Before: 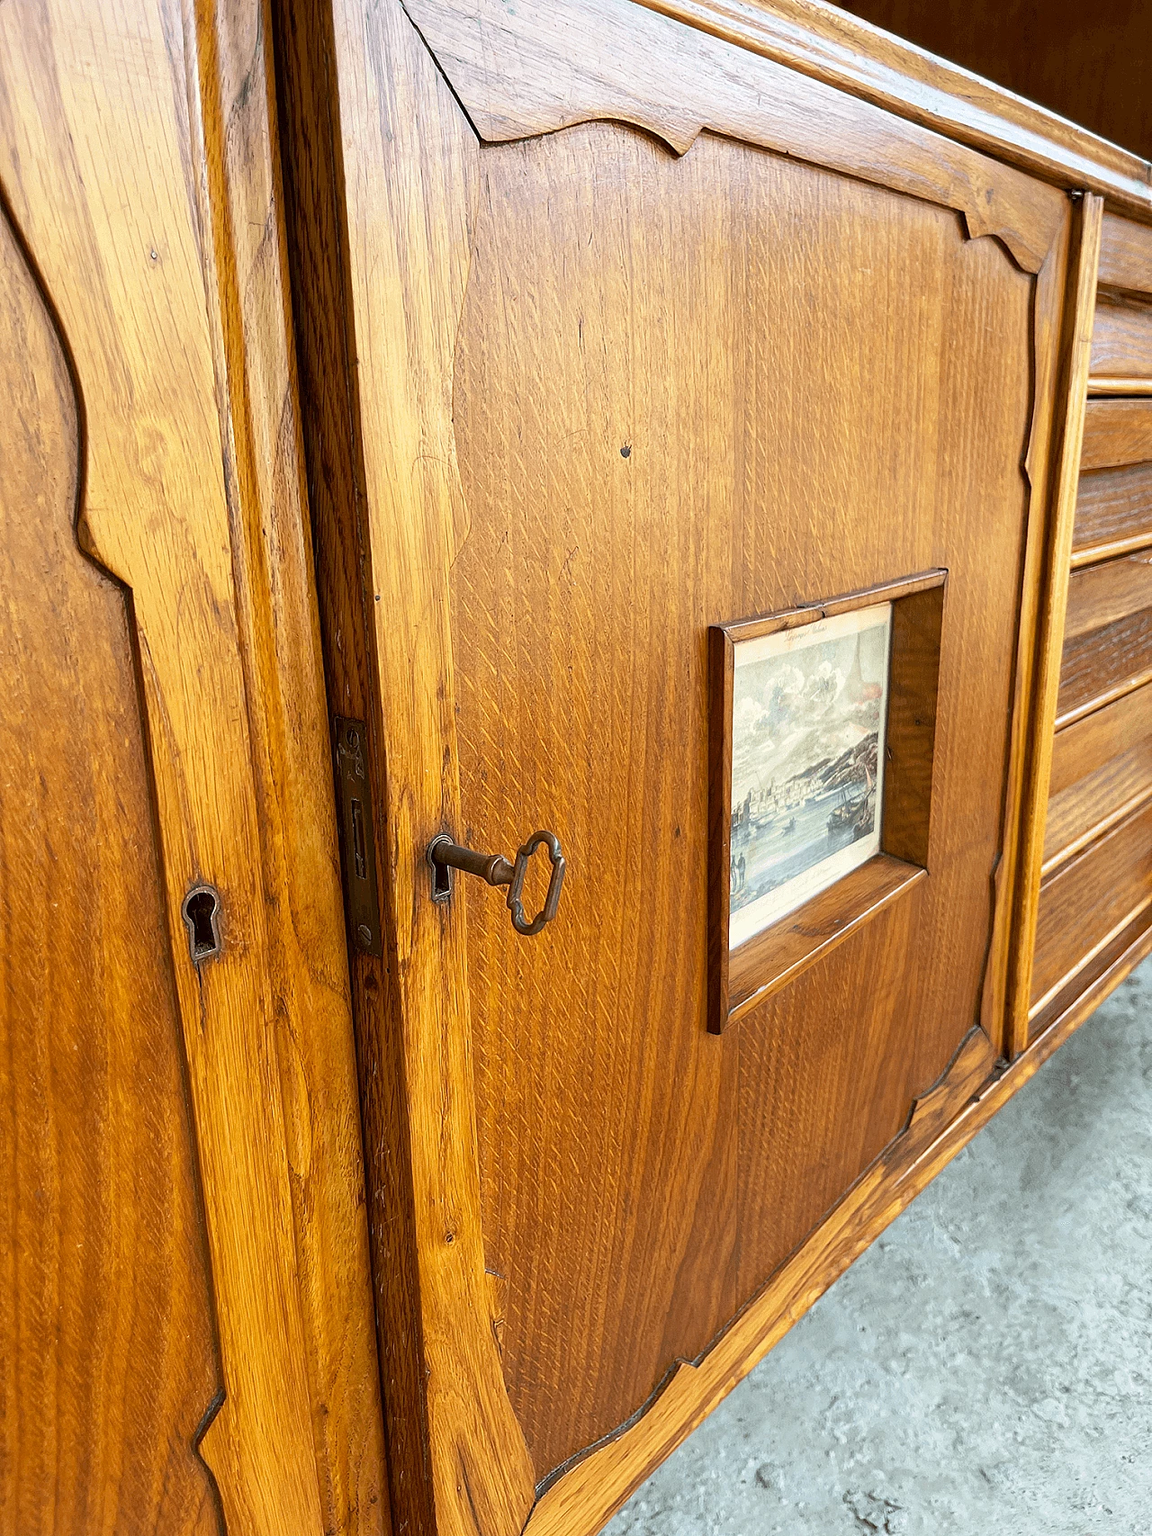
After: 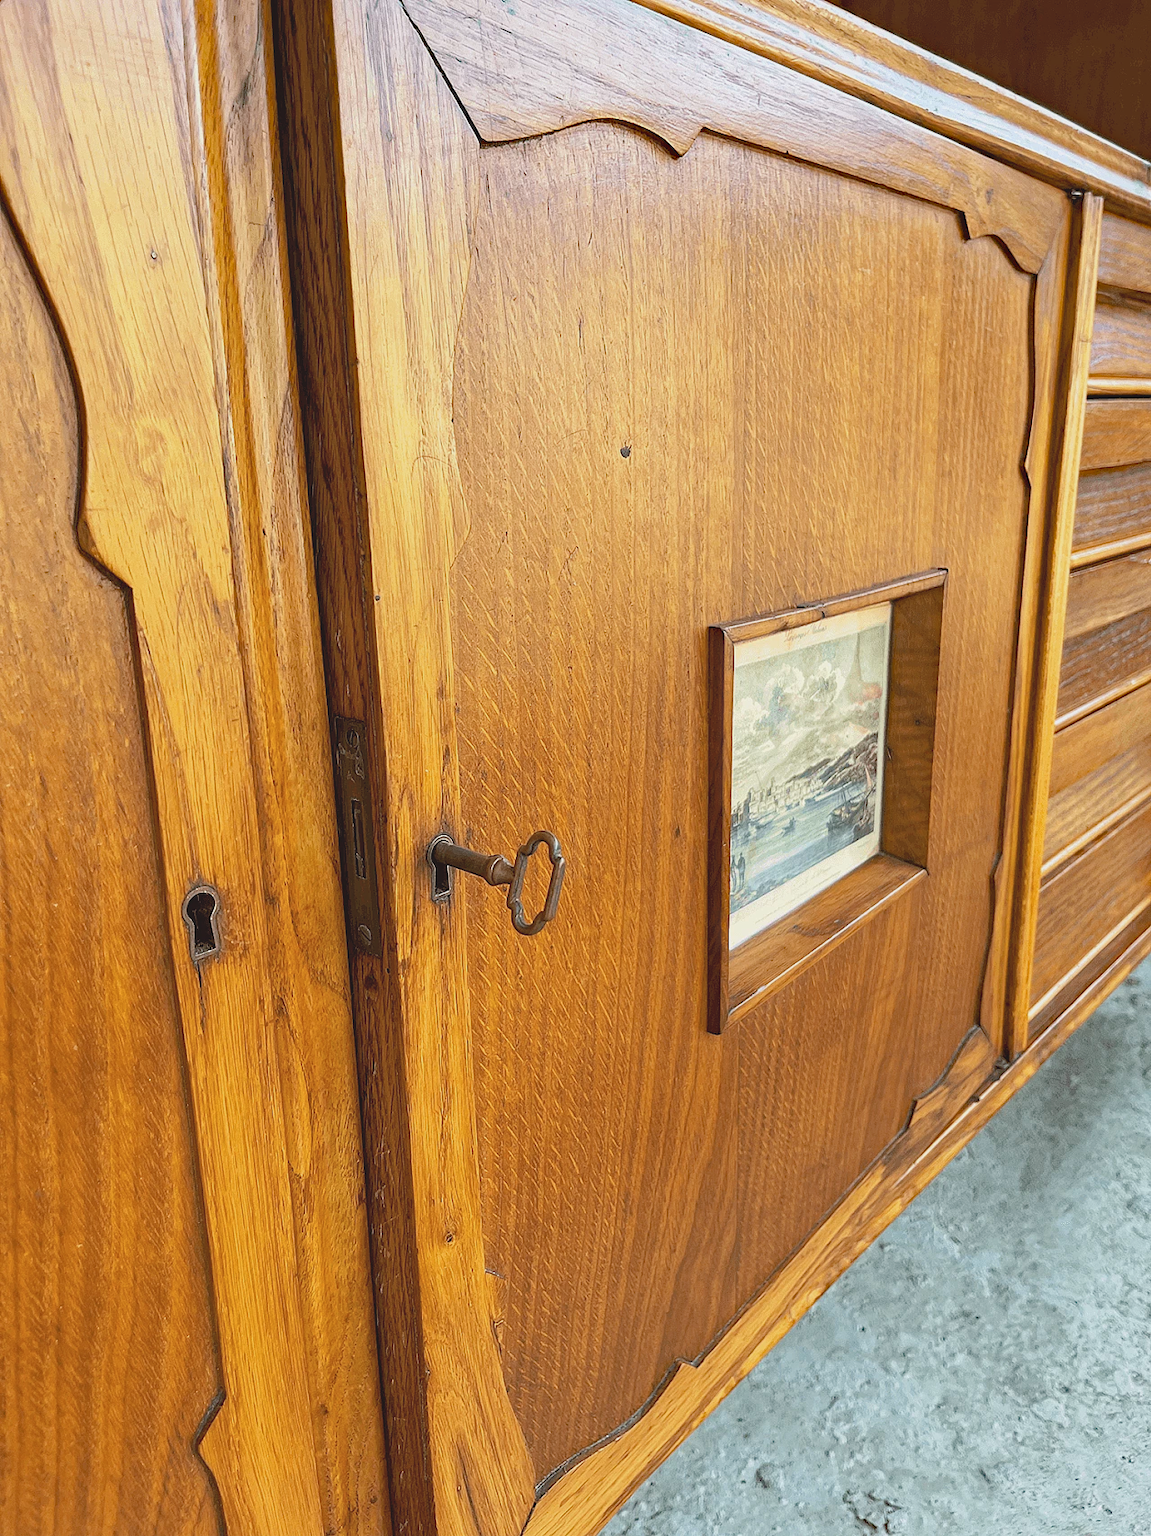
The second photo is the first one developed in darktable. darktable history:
haze removal: strength 0.42, compatibility mode true, adaptive false
contrast brightness saturation: contrast -0.15, brightness 0.05, saturation -0.12
